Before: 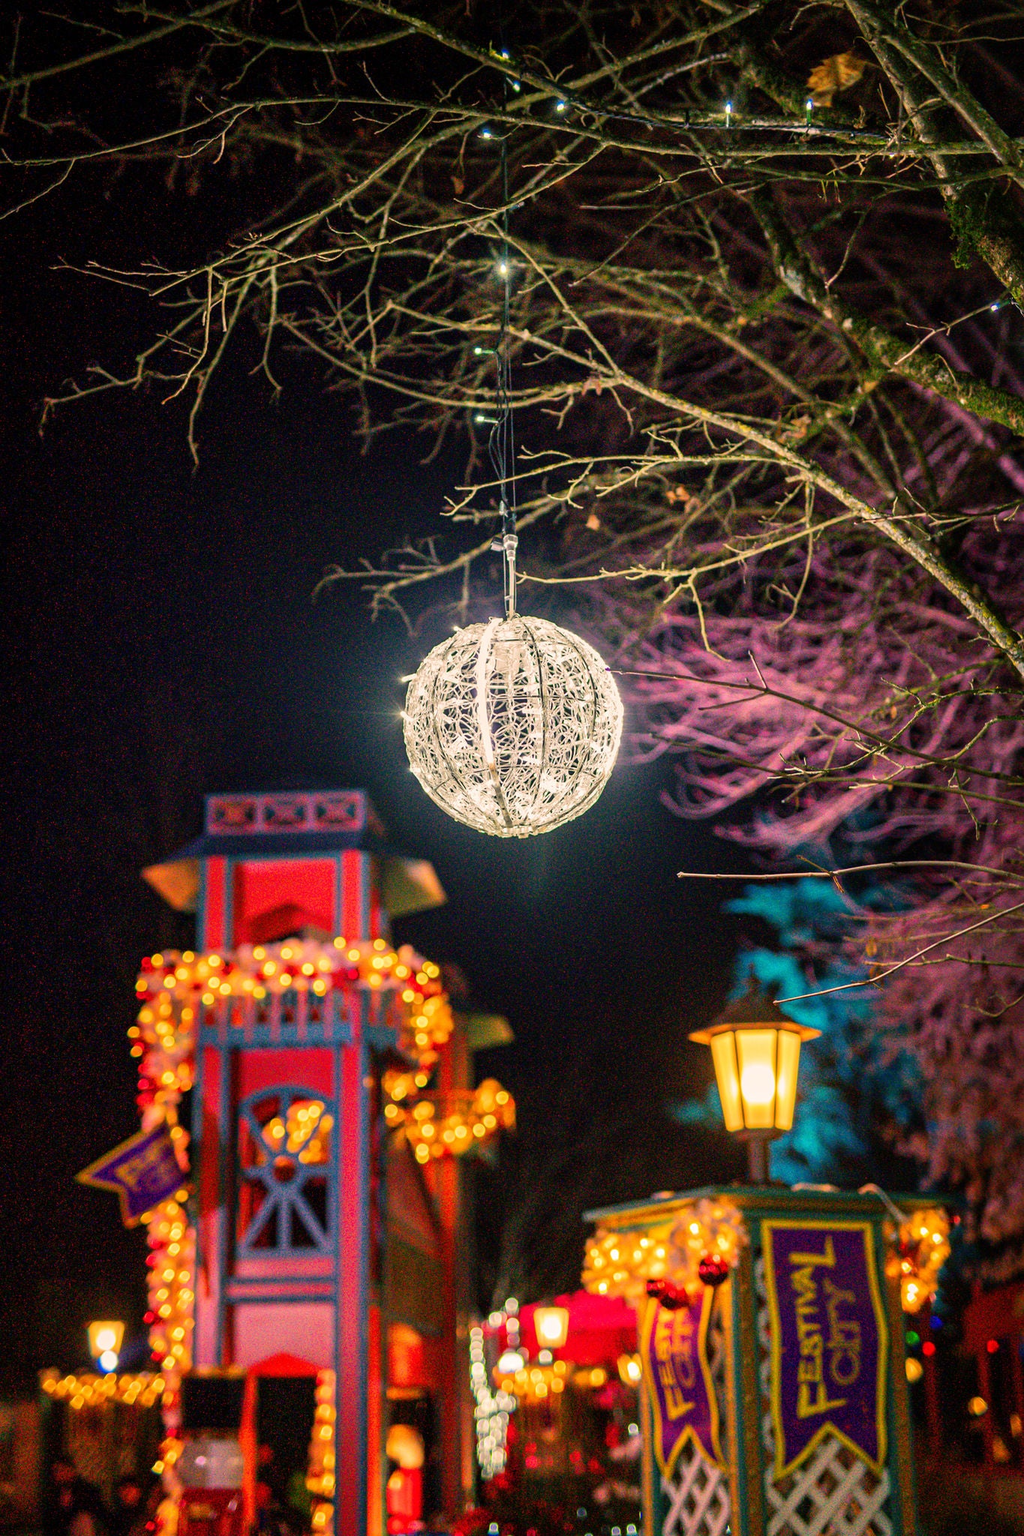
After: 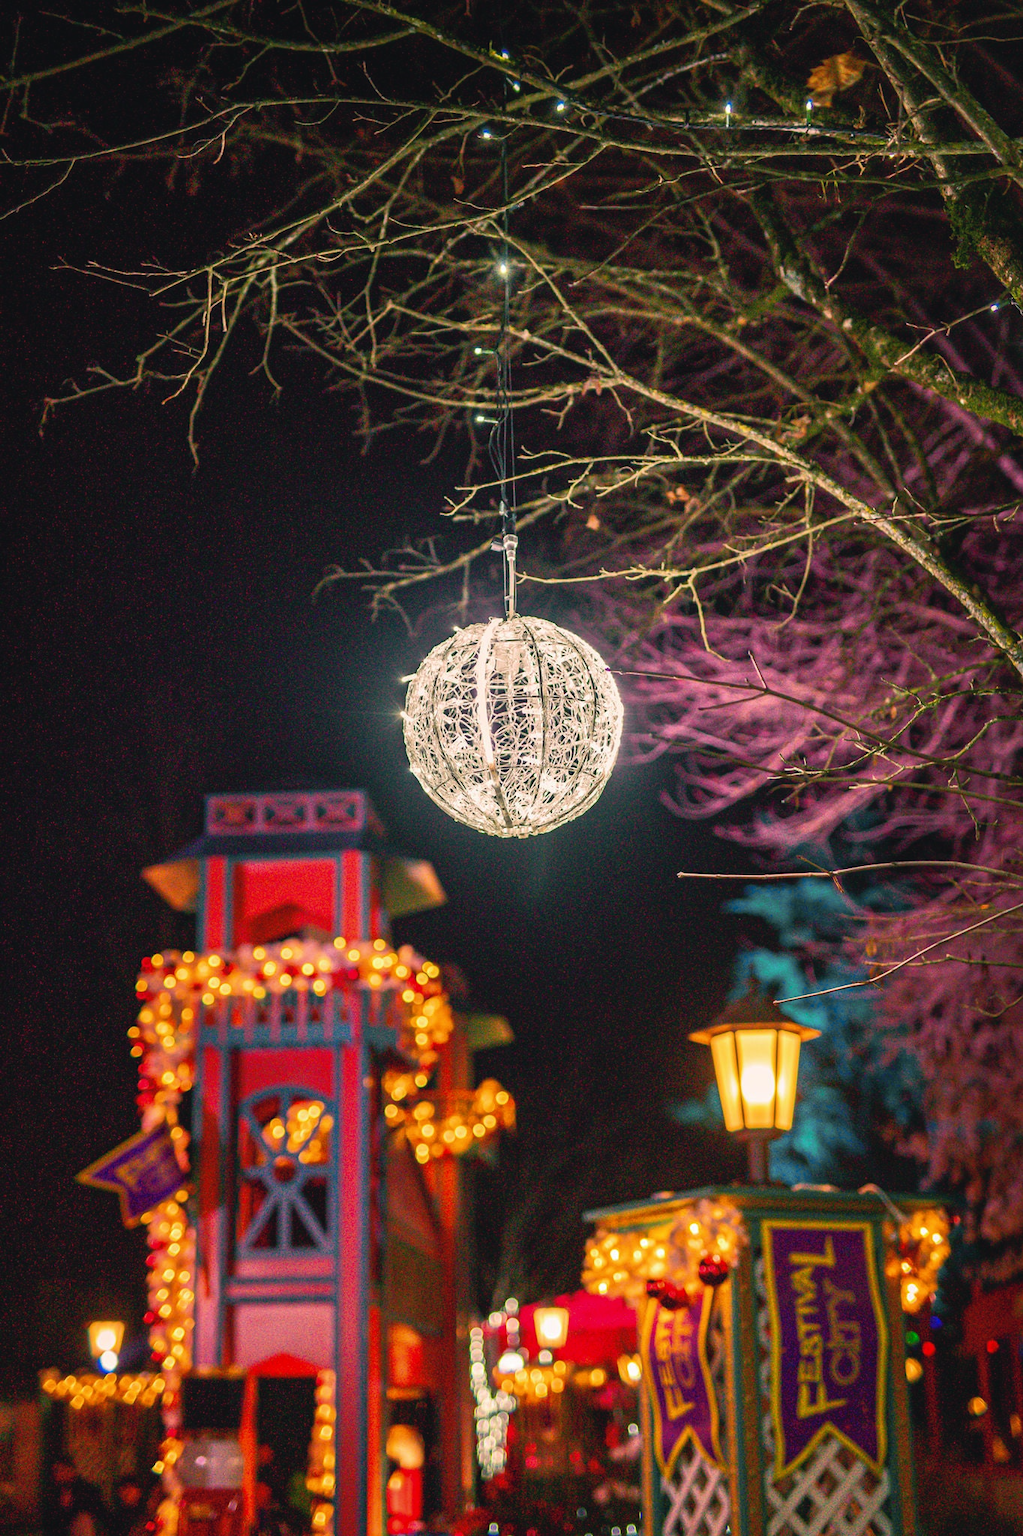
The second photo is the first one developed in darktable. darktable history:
tone curve: curves: ch0 [(0.001, 0.042) (0.128, 0.16) (0.452, 0.42) (0.603, 0.566) (0.754, 0.733) (1, 1)]; ch1 [(0, 0) (0.325, 0.327) (0.412, 0.441) (0.473, 0.466) (0.5, 0.499) (0.549, 0.558) (0.617, 0.625) (0.713, 0.7) (1, 1)]; ch2 [(0, 0) (0.386, 0.397) (0.445, 0.47) (0.505, 0.498) (0.529, 0.524) (0.574, 0.569) (0.652, 0.641) (1, 1)], color space Lab, independent channels, preserve colors none
